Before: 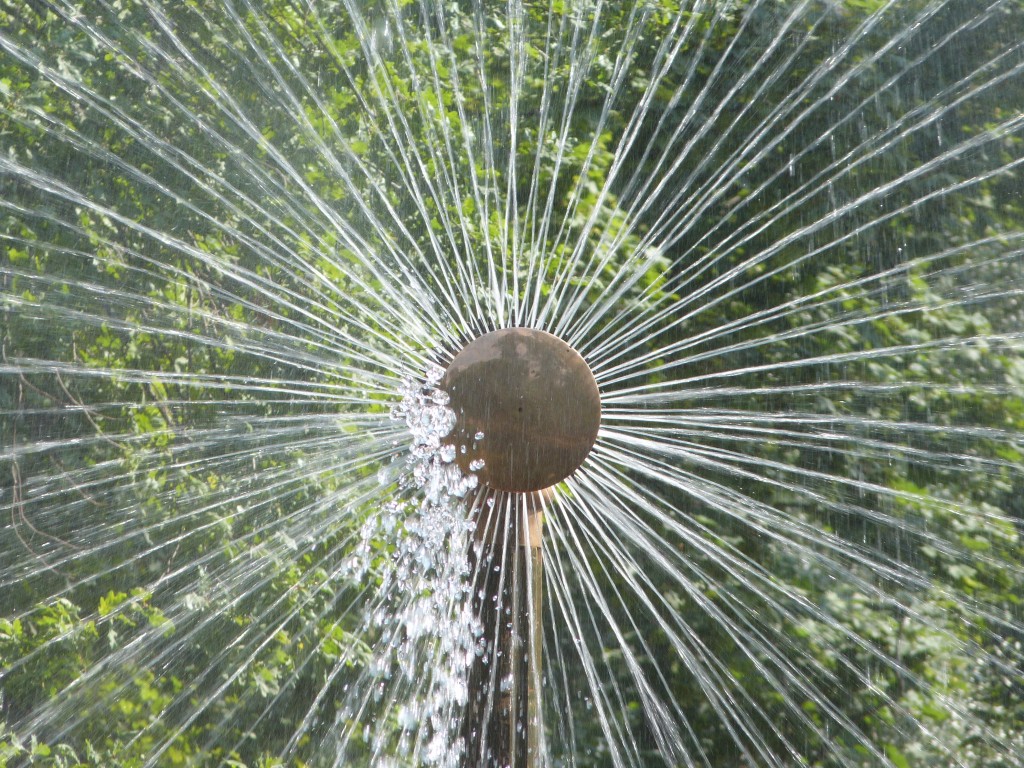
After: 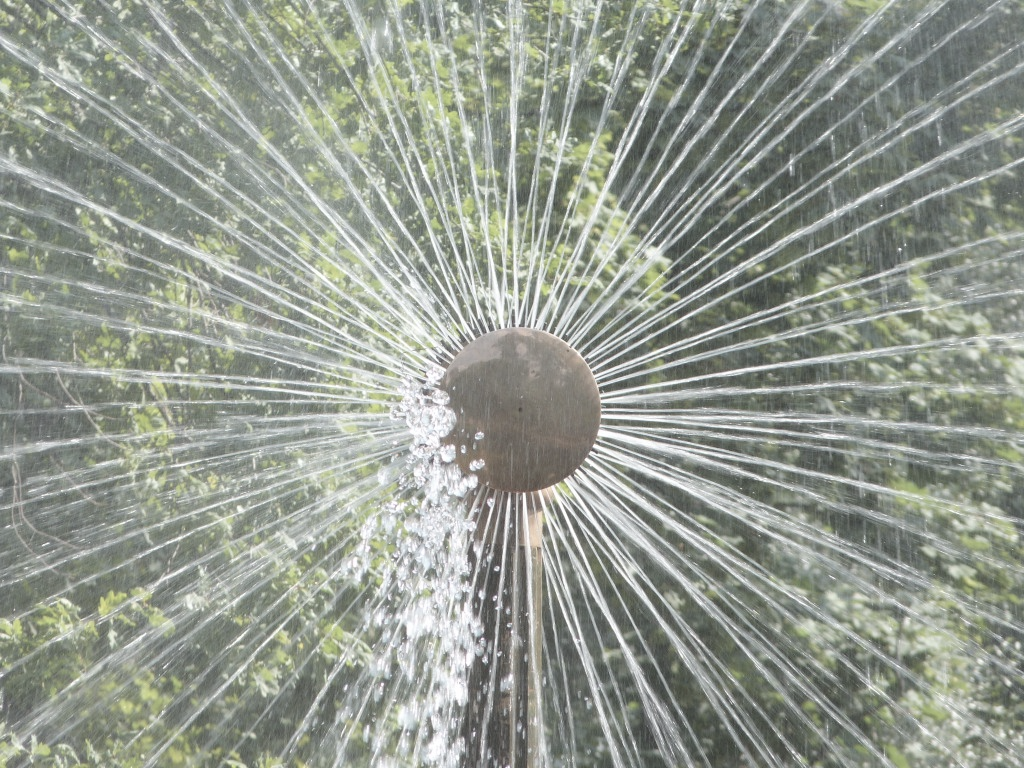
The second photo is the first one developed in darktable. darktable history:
contrast brightness saturation: brightness 0.183, saturation -0.492
color zones: curves: ch1 [(0, 0.523) (0.143, 0.545) (0.286, 0.52) (0.429, 0.506) (0.571, 0.503) (0.714, 0.503) (0.857, 0.508) (1, 0.523)]
